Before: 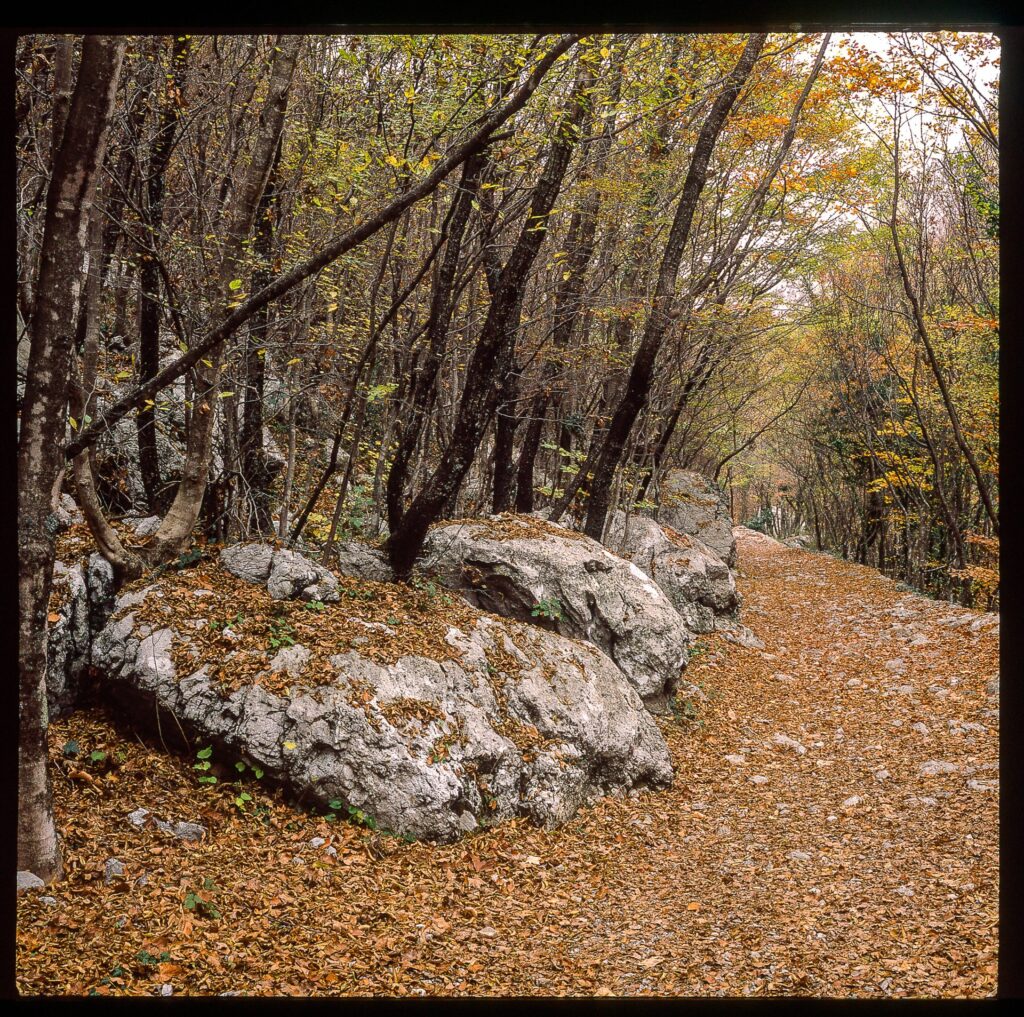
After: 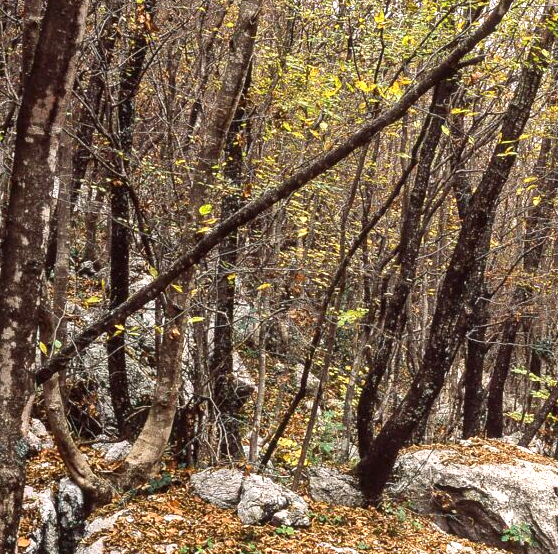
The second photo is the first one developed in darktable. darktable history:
crop and rotate: left 3.021%, top 7.44%, right 42.43%, bottom 38.075%
exposure: black level correction 0, exposure 0.896 EV, compensate exposure bias true, compensate highlight preservation false
